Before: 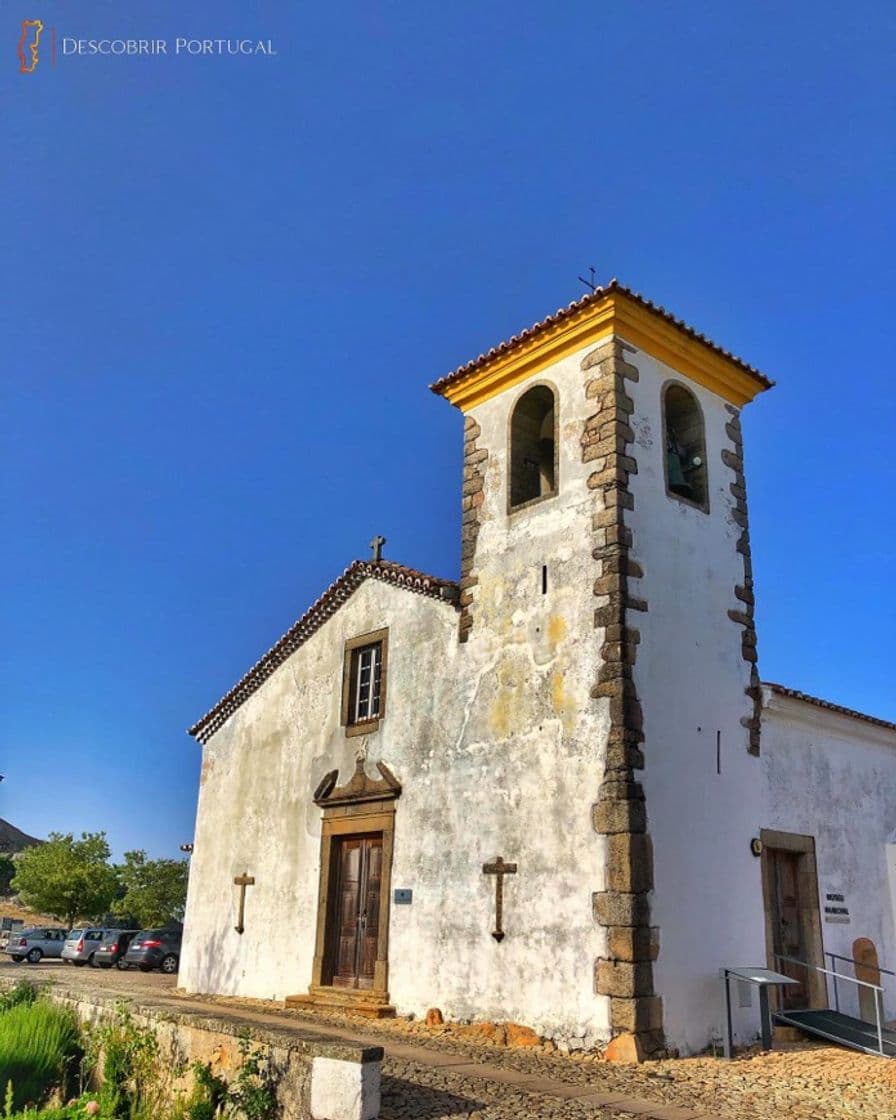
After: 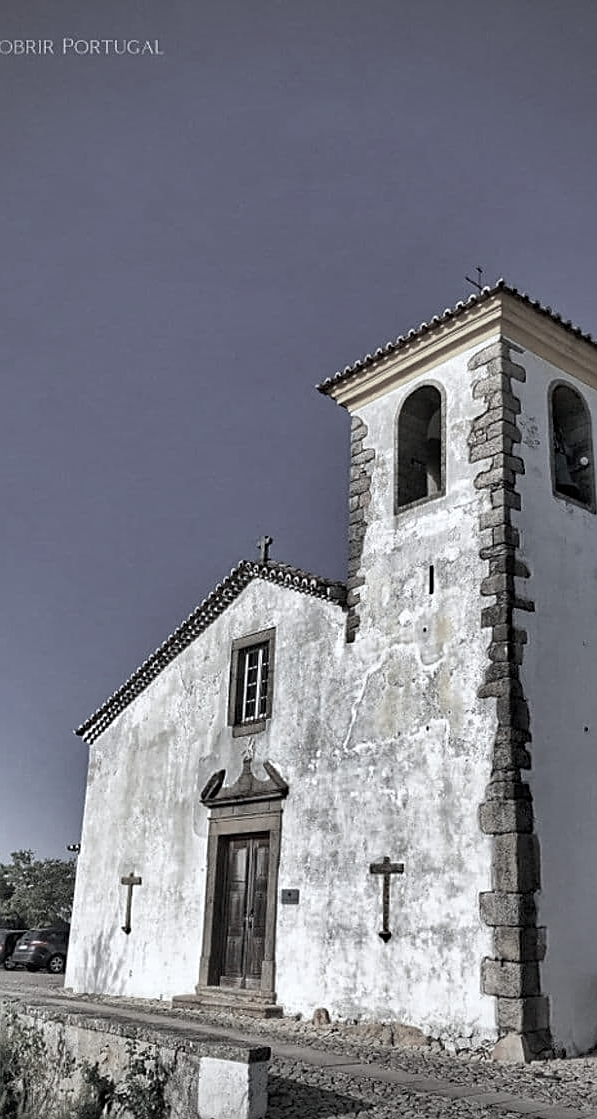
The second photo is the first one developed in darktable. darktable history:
crop and rotate: left 12.684%, right 20.598%
vignetting: on, module defaults
sharpen: on, module defaults
color calibration: illuminant custom, x 0.39, y 0.392, temperature 3861.42 K, saturation algorithm version 1 (2020)
haze removal: compatibility mode true, adaptive false
color correction: highlights b* 0.045, saturation 0.17
levels: mode automatic, levels [0, 0.492, 0.984]
